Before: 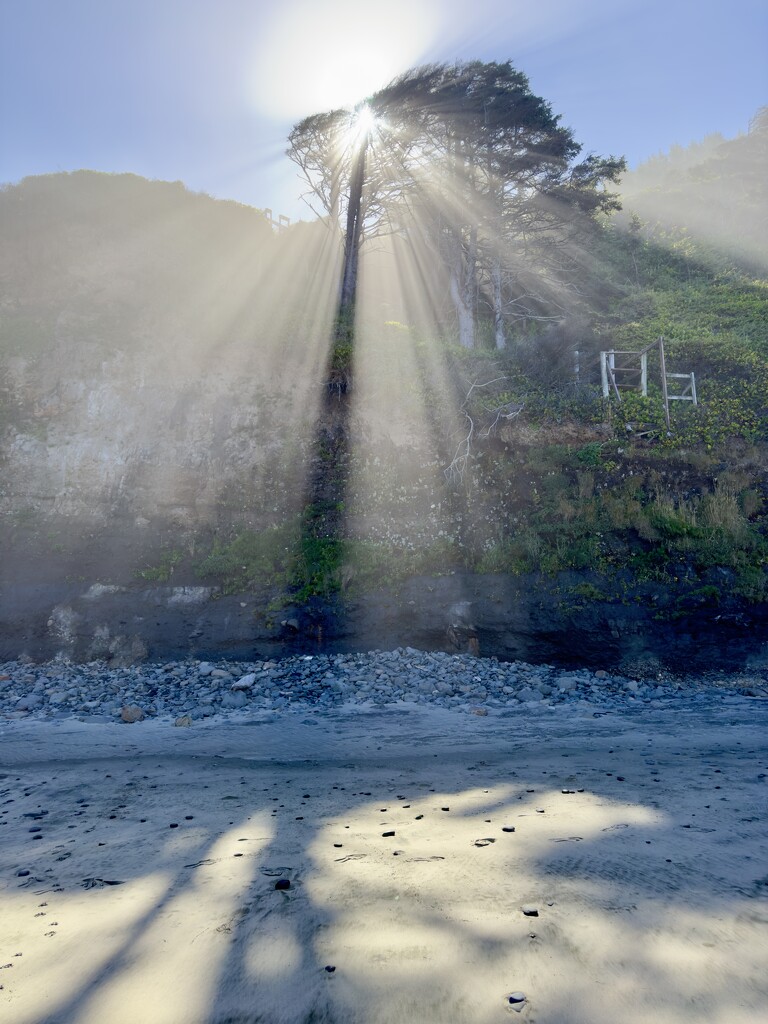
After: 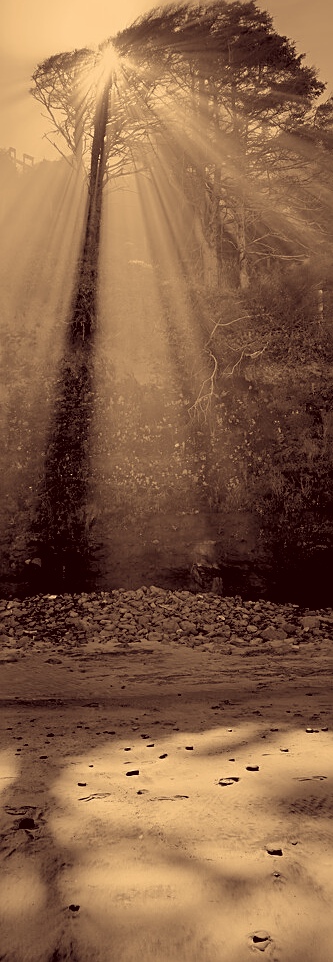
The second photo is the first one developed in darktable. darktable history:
color correction: highlights a* 9.83, highlights b* 38.7, shadows a* 14.09, shadows b* 3.29
exposure: black level correction 0.011, exposure -0.477 EV, compensate exposure bias true, compensate highlight preservation false
velvia: on, module defaults
crop: left 33.438%, top 5.981%, right 23.107%
color balance rgb: global offset › luminance -0.513%, linear chroma grading › global chroma 5.068%, perceptual saturation grading › global saturation 30.307%, global vibrance 20%
contrast brightness saturation: saturation -0.988
sharpen: on, module defaults
